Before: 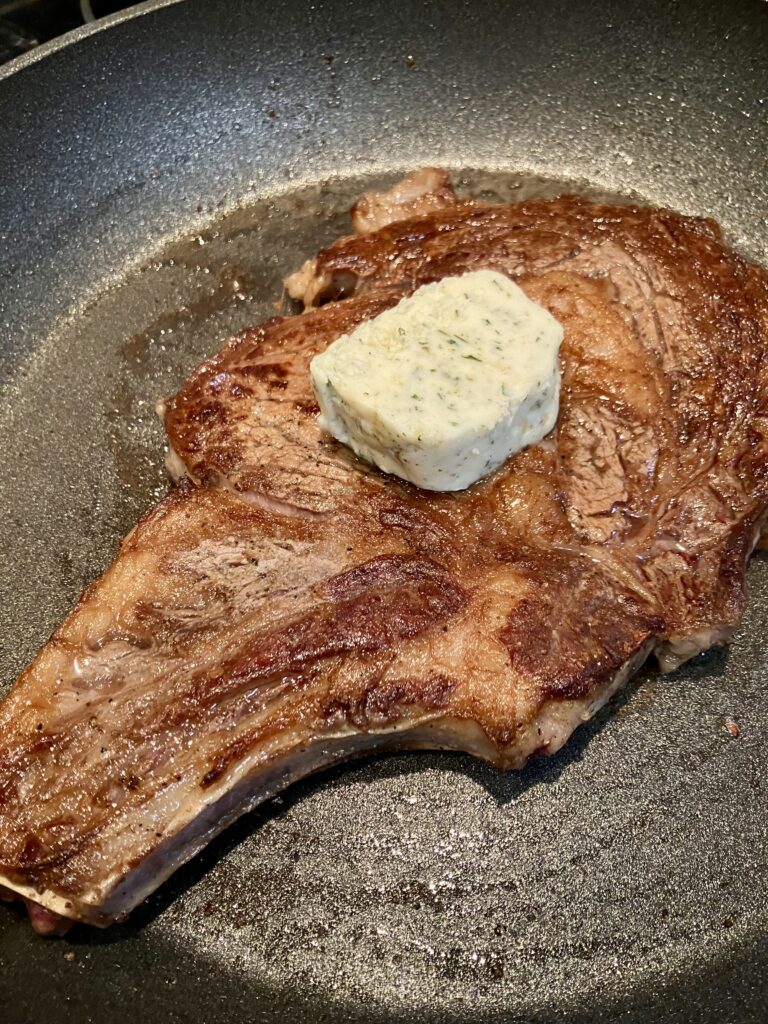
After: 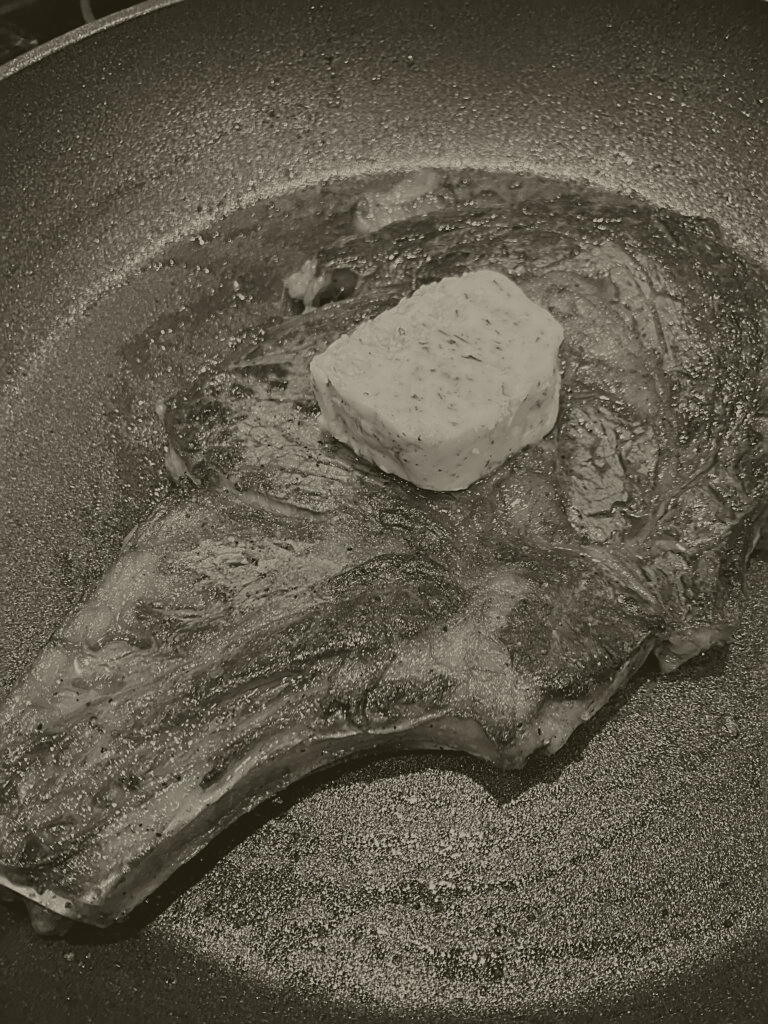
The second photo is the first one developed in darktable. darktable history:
tone equalizer: on, module defaults
colorize: hue 41.44°, saturation 22%, source mix 60%, lightness 10.61%
fill light: on, module defaults
sharpen: on, module defaults
